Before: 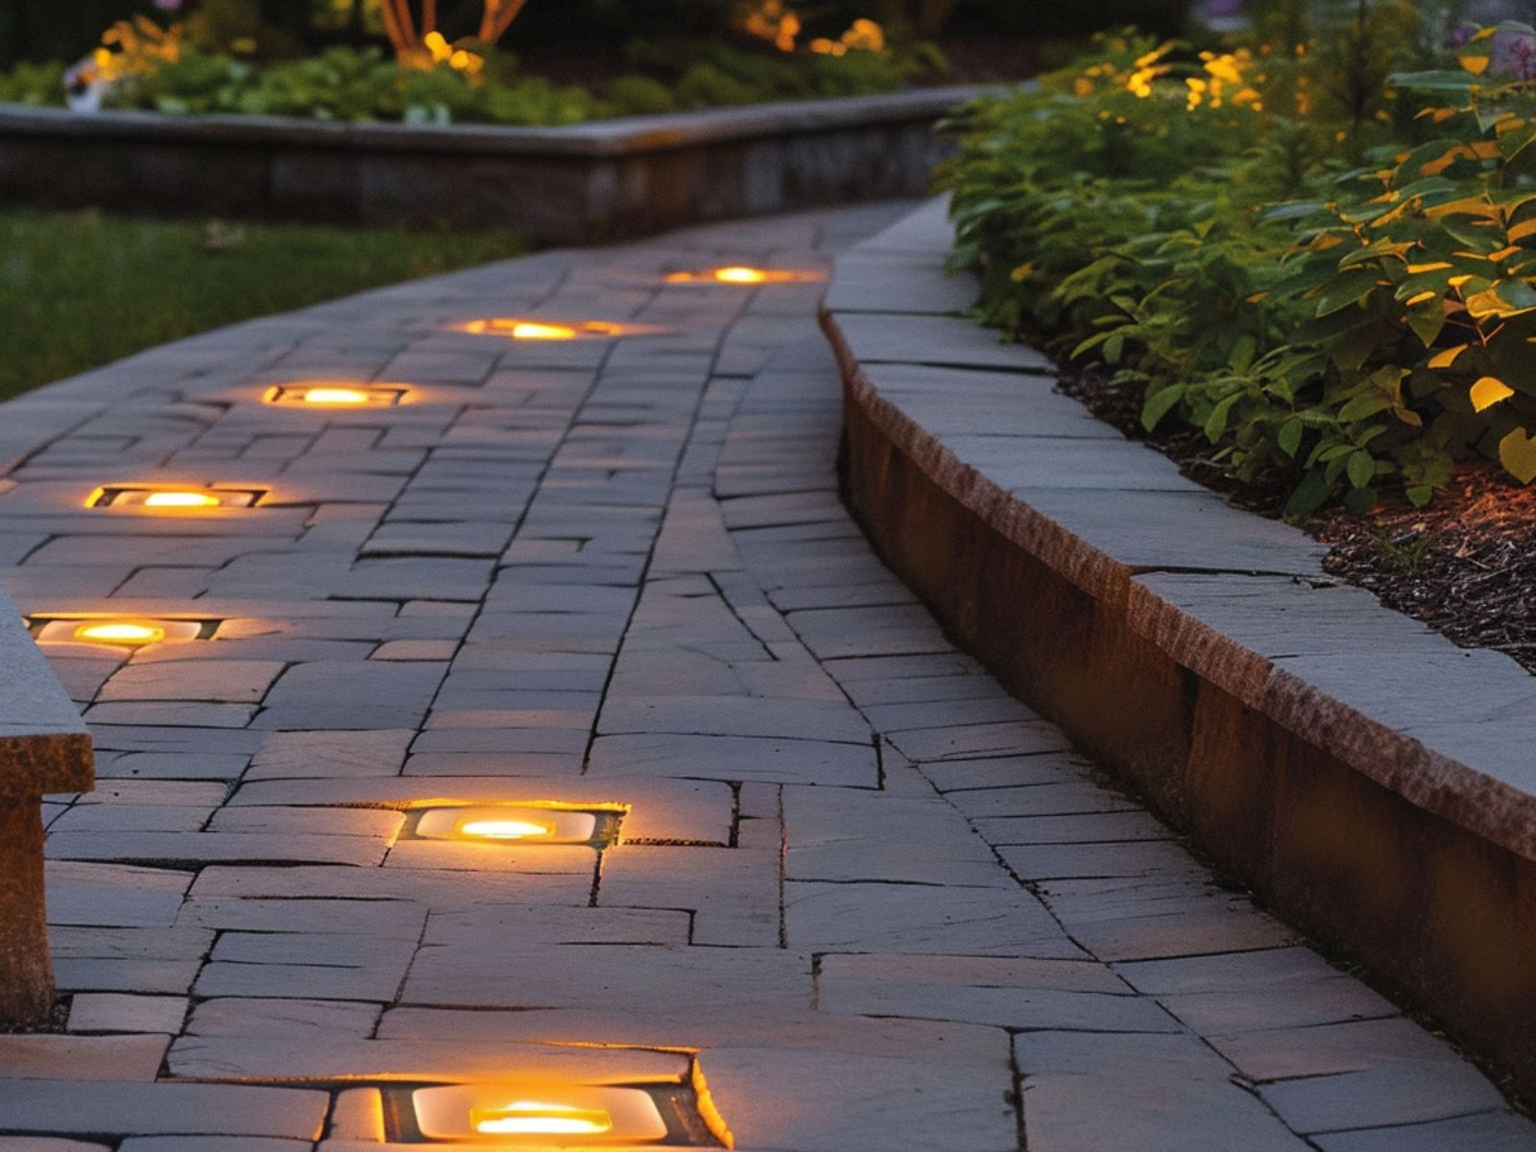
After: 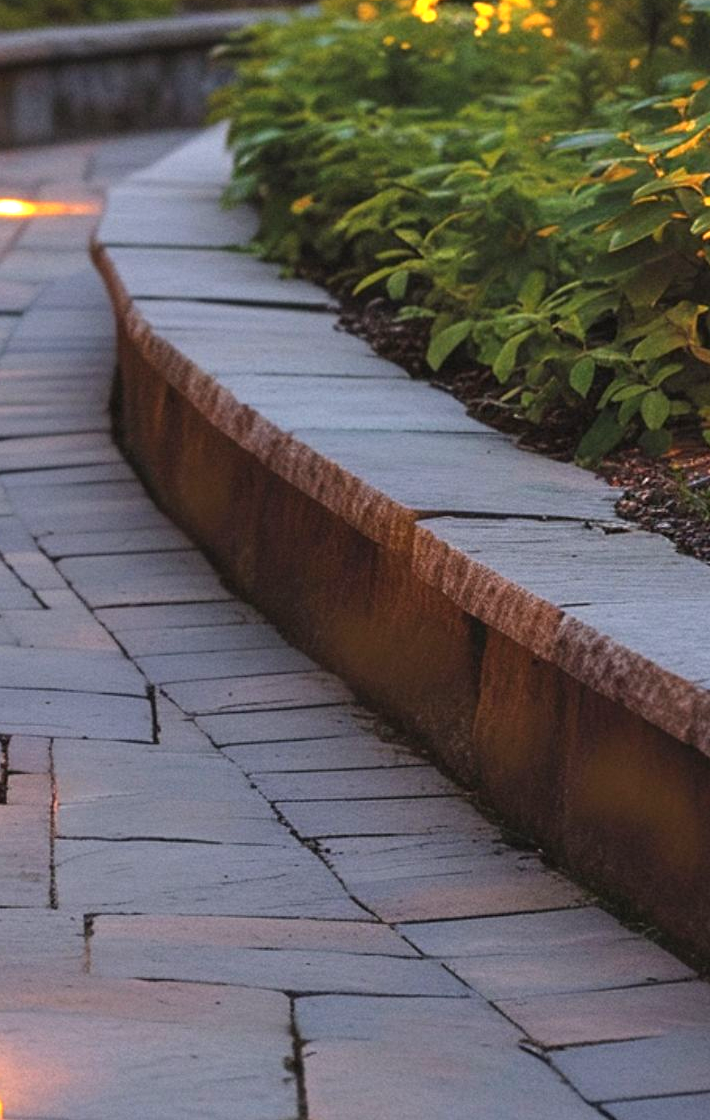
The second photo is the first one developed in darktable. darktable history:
crop: left 47.628%, top 6.643%, right 7.874%
exposure: black level correction 0, exposure 1 EV, compensate exposure bias true, compensate highlight preservation false
